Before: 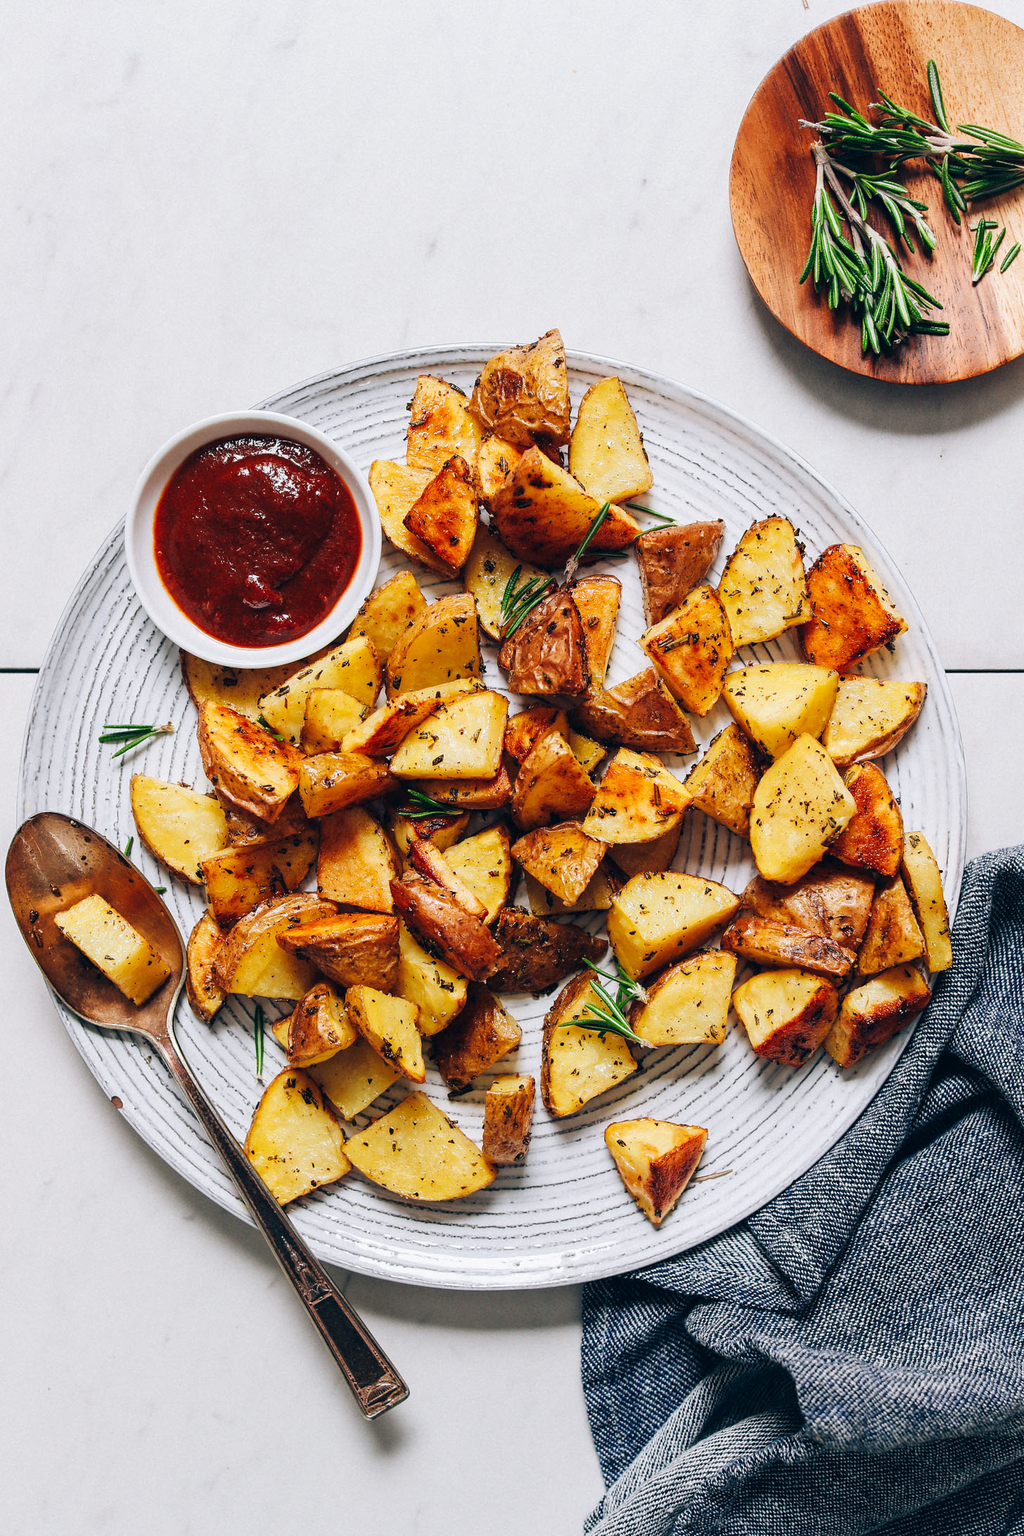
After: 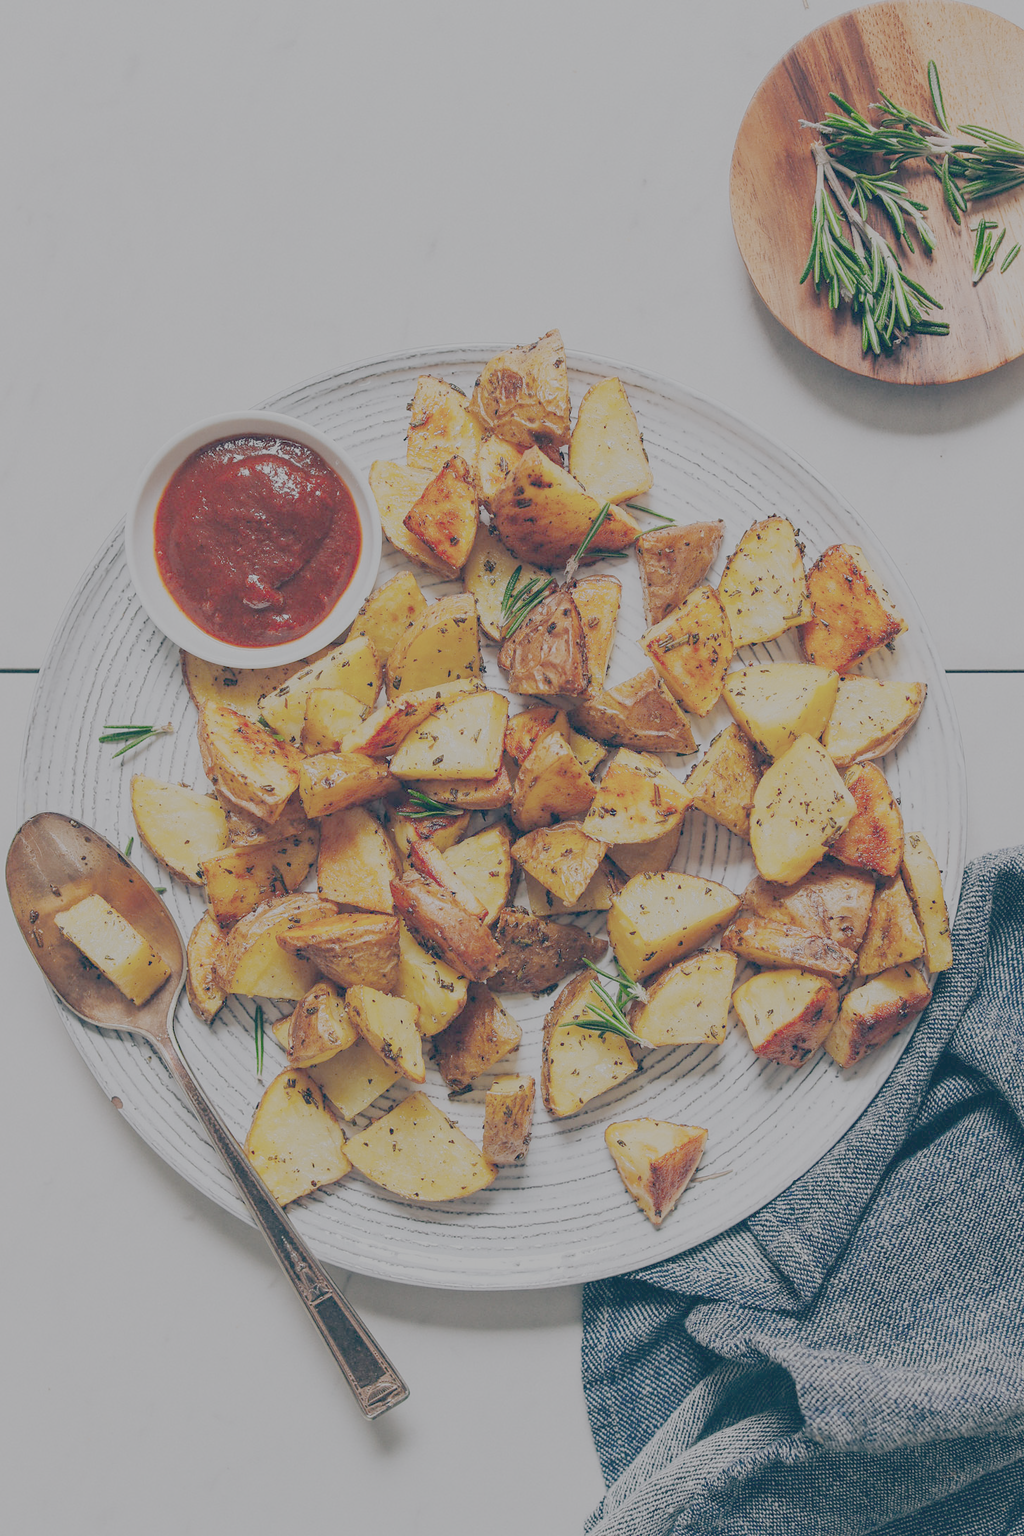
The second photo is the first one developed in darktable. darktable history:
exposure: black level correction 0, exposure -0.721 EV
color zones: curves: ch0 [(0.25, 0.5) (0.636, 0.25) (0.75, 0.5)]
color balance rgb: perceptual saturation grading › global saturation -27.94%, hue shift -2.27°, contrast -21.26%
